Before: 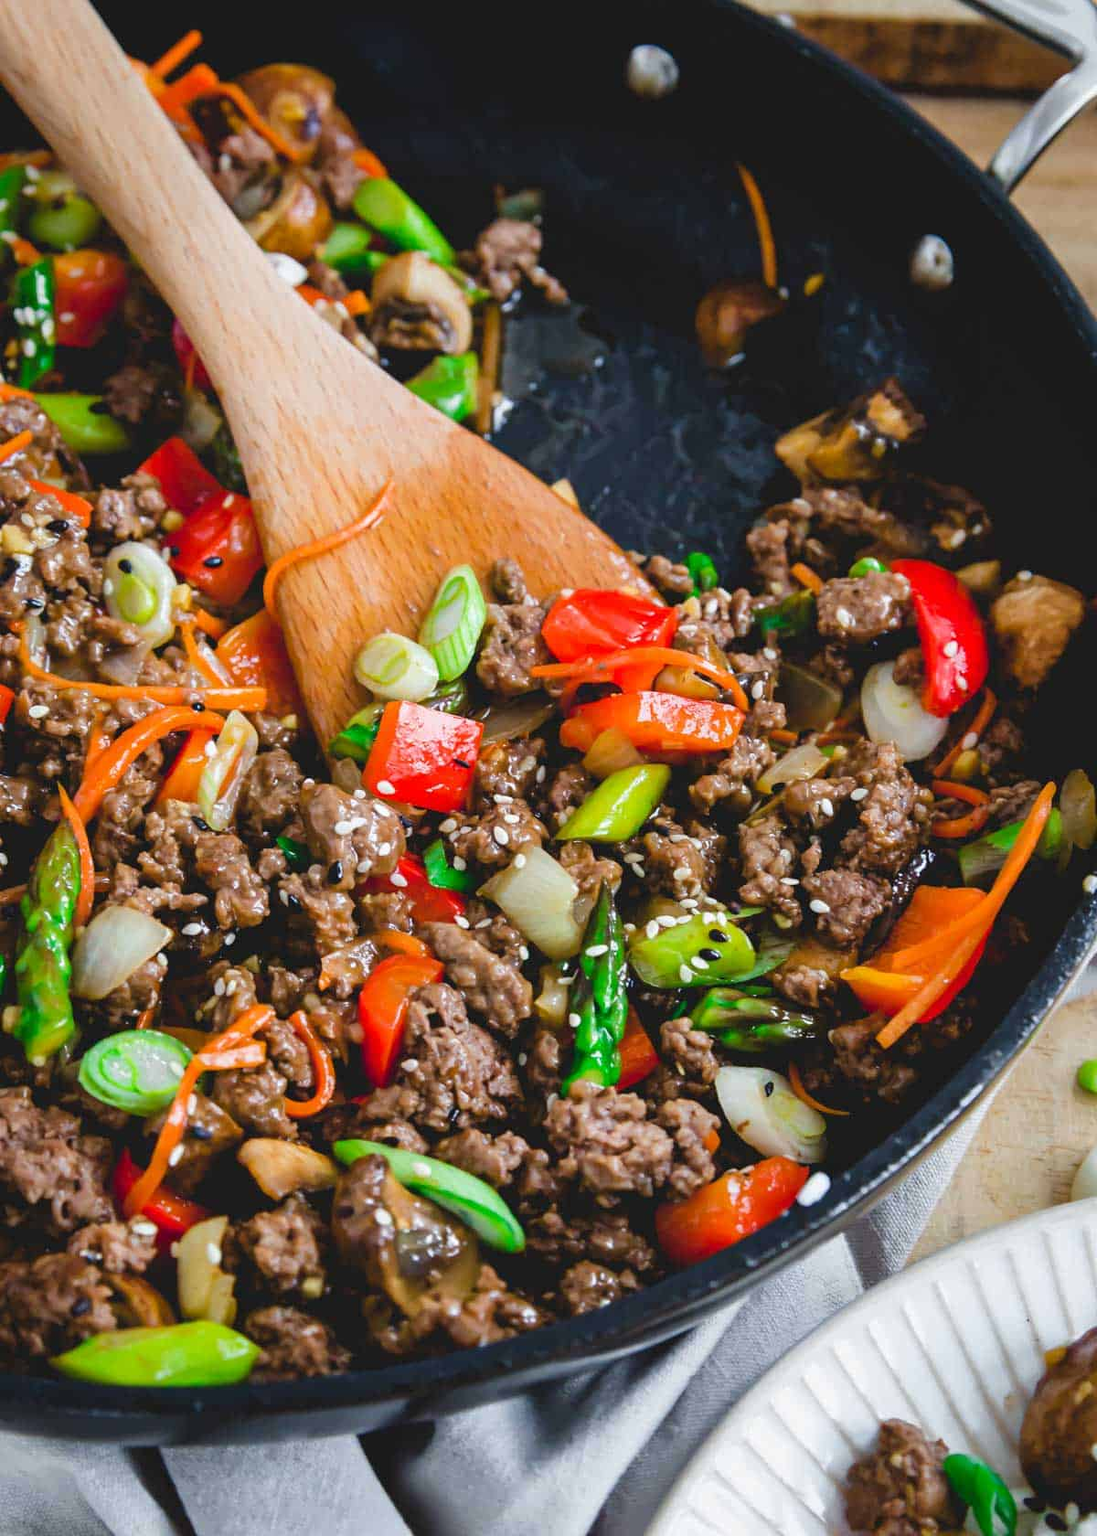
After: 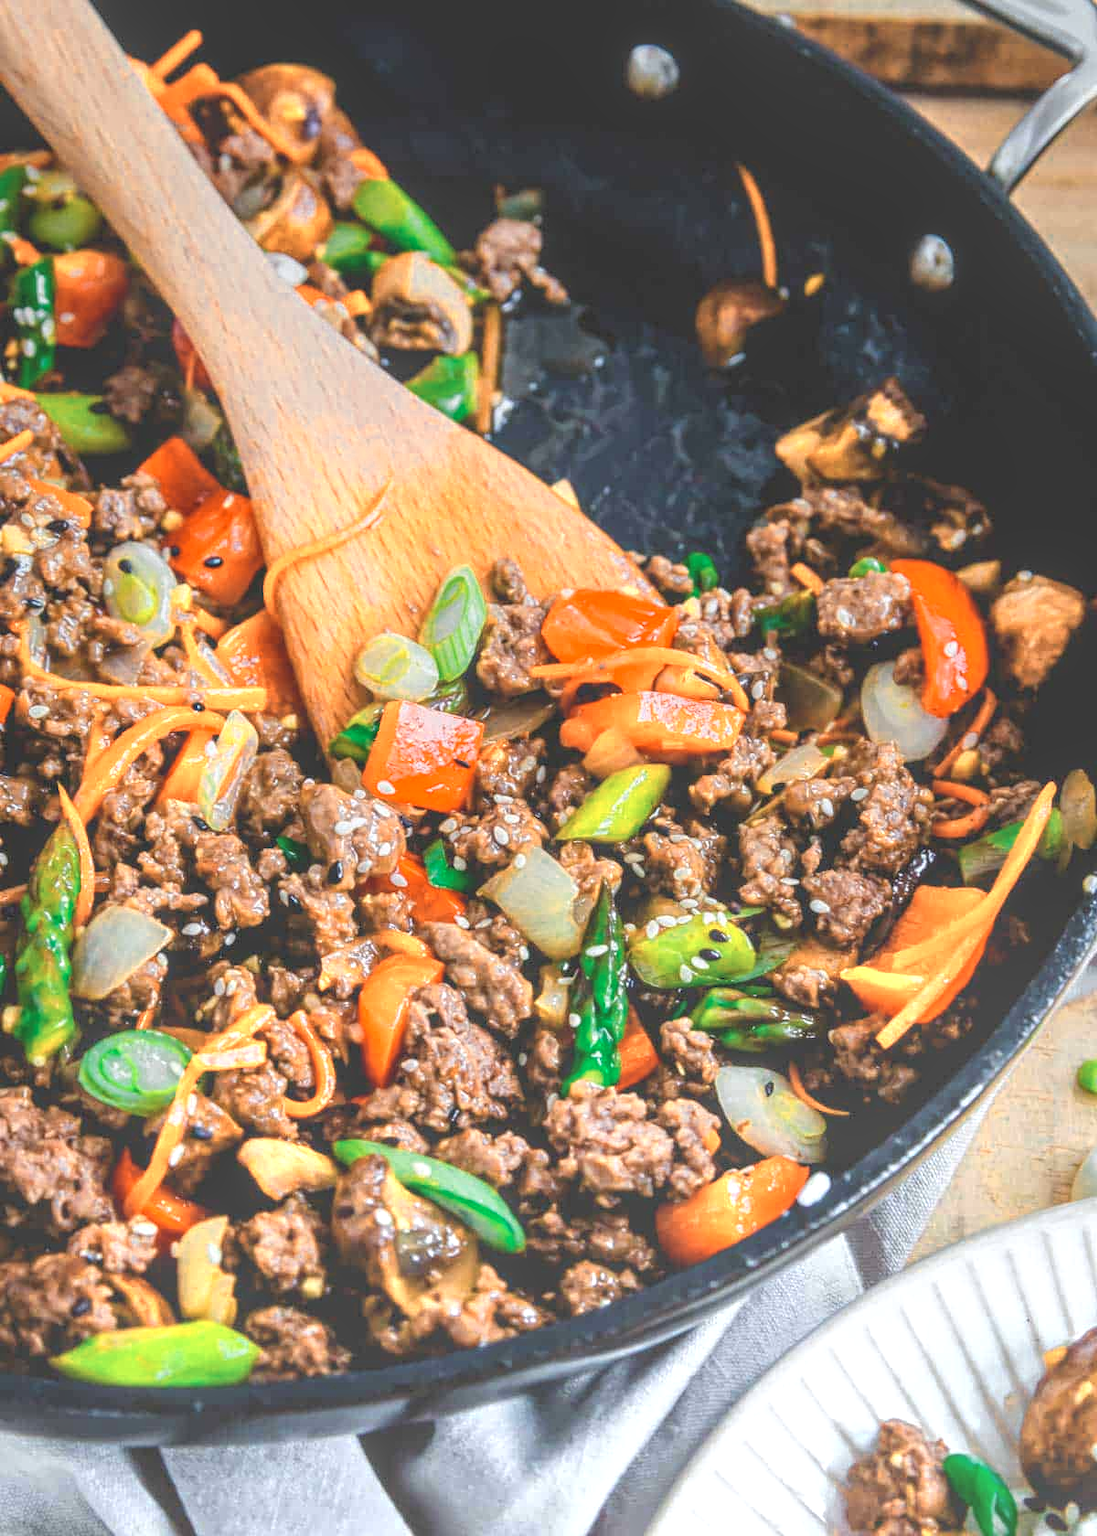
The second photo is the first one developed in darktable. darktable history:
graduated density: rotation 5.63°, offset 76.9
local contrast: highlights 73%, shadows 15%, midtone range 0.197
color zones: curves: ch0 [(0.018, 0.548) (0.197, 0.654) (0.425, 0.447) (0.605, 0.658) (0.732, 0.579)]; ch1 [(0.105, 0.531) (0.224, 0.531) (0.386, 0.39) (0.618, 0.456) (0.732, 0.456) (0.956, 0.421)]; ch2 [(0.039, 0.583) (0.215, 0.465) (0.399, 0.544) (0.465, 0.548) (0.614, 0.447) (0.724, 0.43) (0.882, 0.623) (0.956, 0.632)]
exposure: black level correction 0, exposure 0.7 EV, compensate exposure bias true, compensate highlight preservation false
